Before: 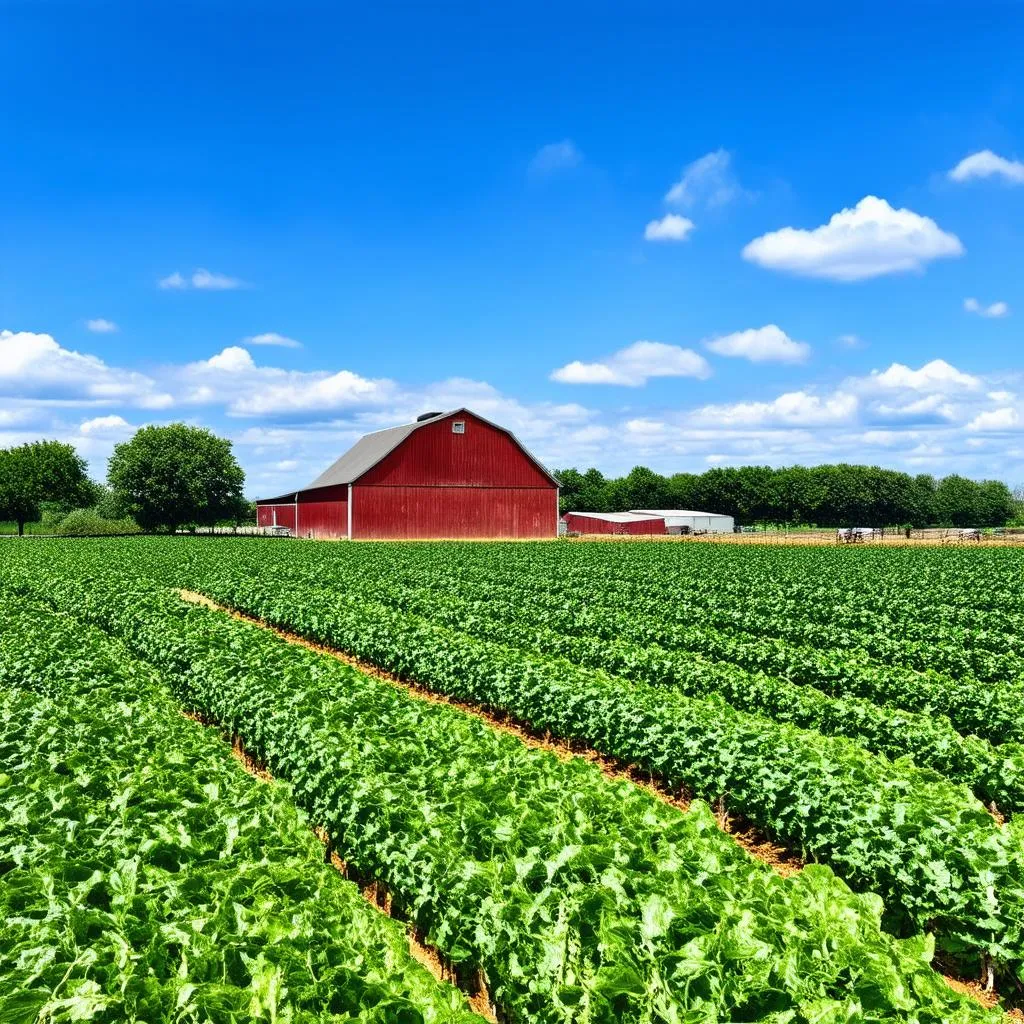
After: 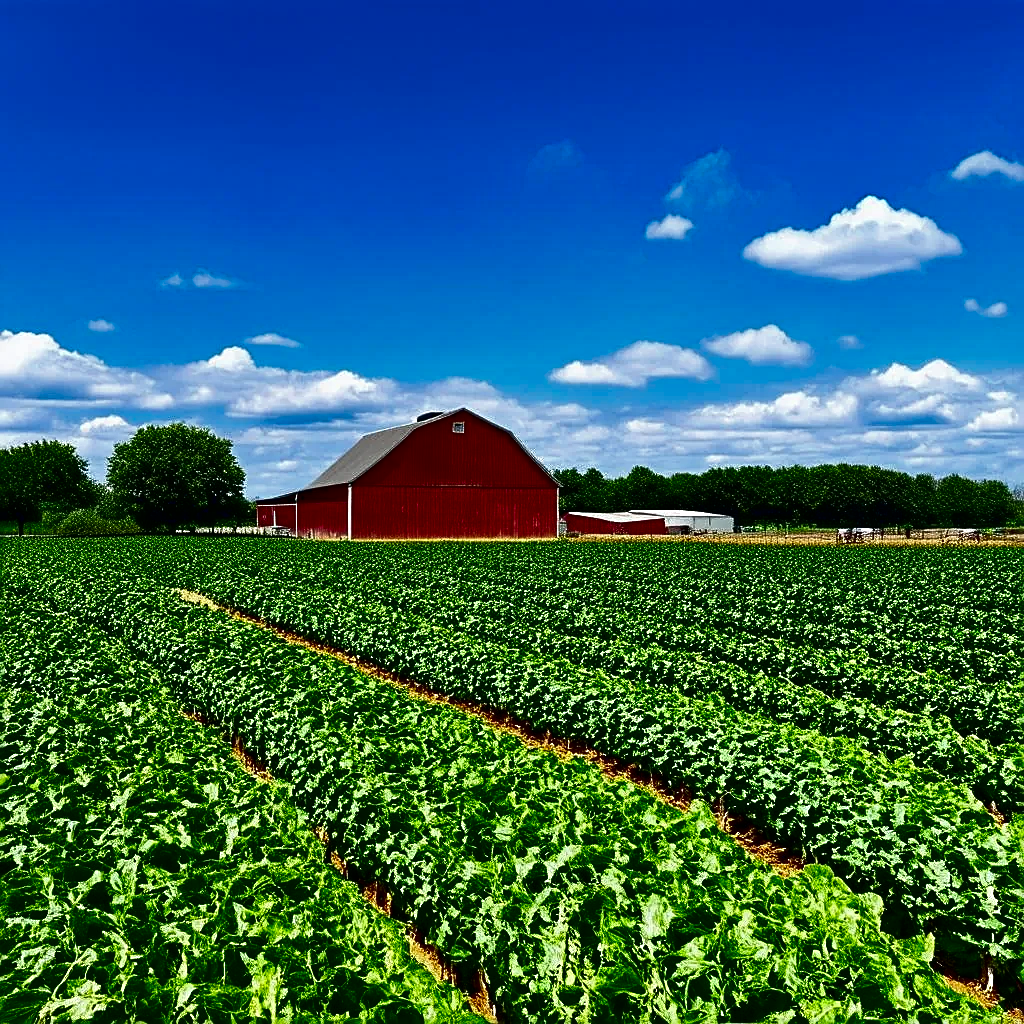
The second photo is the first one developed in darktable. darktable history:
exposure: compensate highlight preservation false
contrast brightness saturation: contrast 0.094, brightness -0.599, saturation 0.166
sharpen: on, module defaults
